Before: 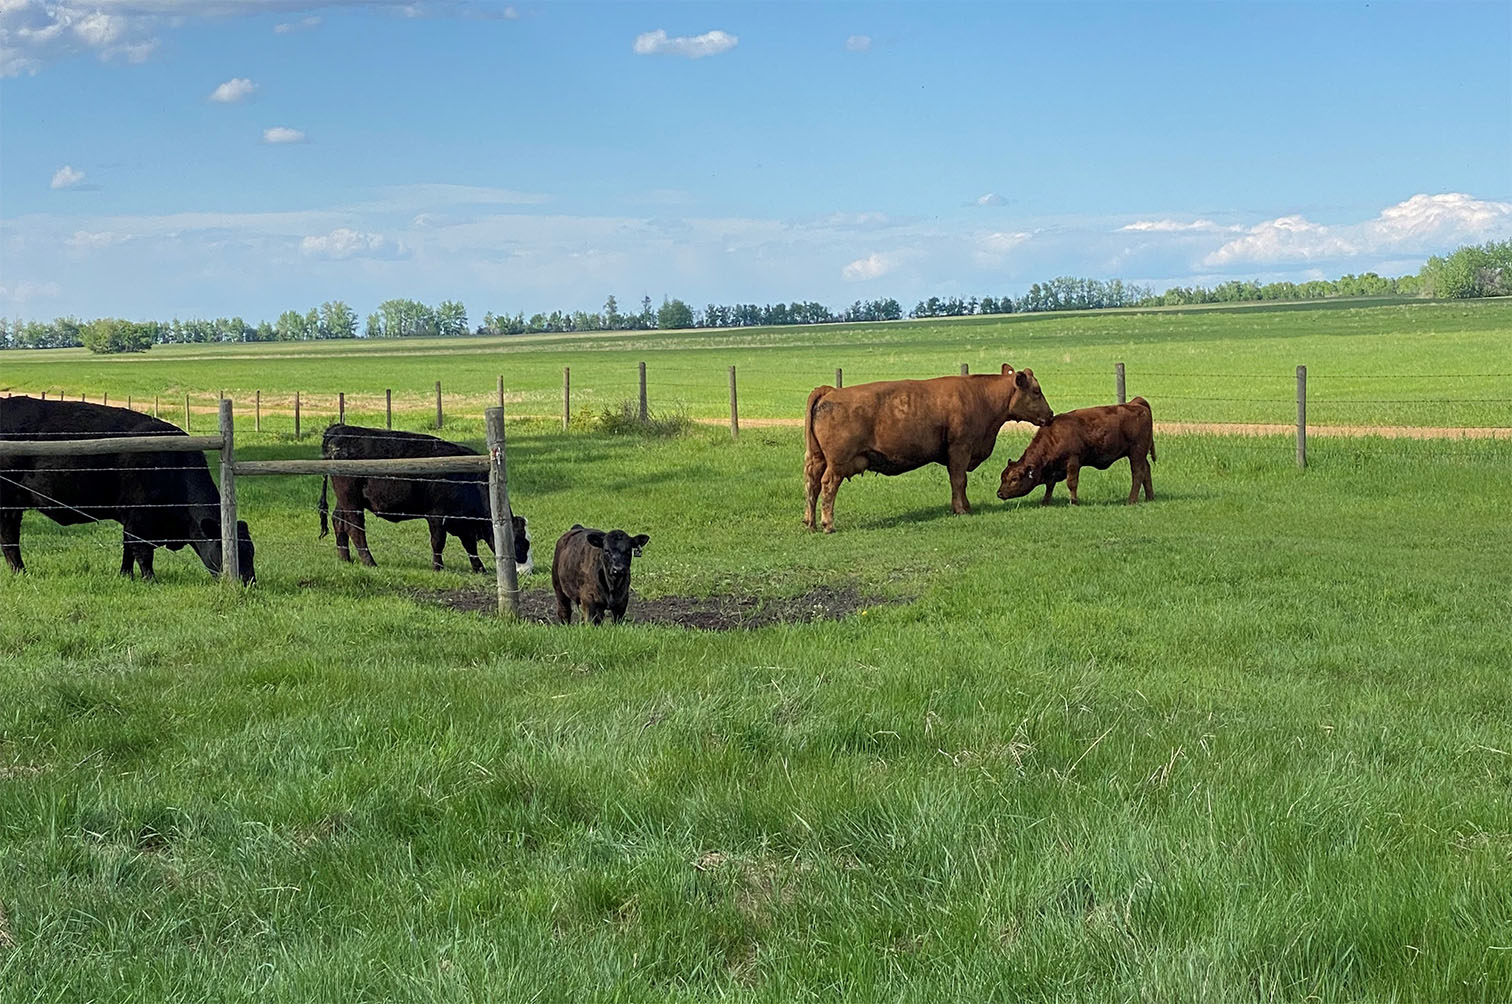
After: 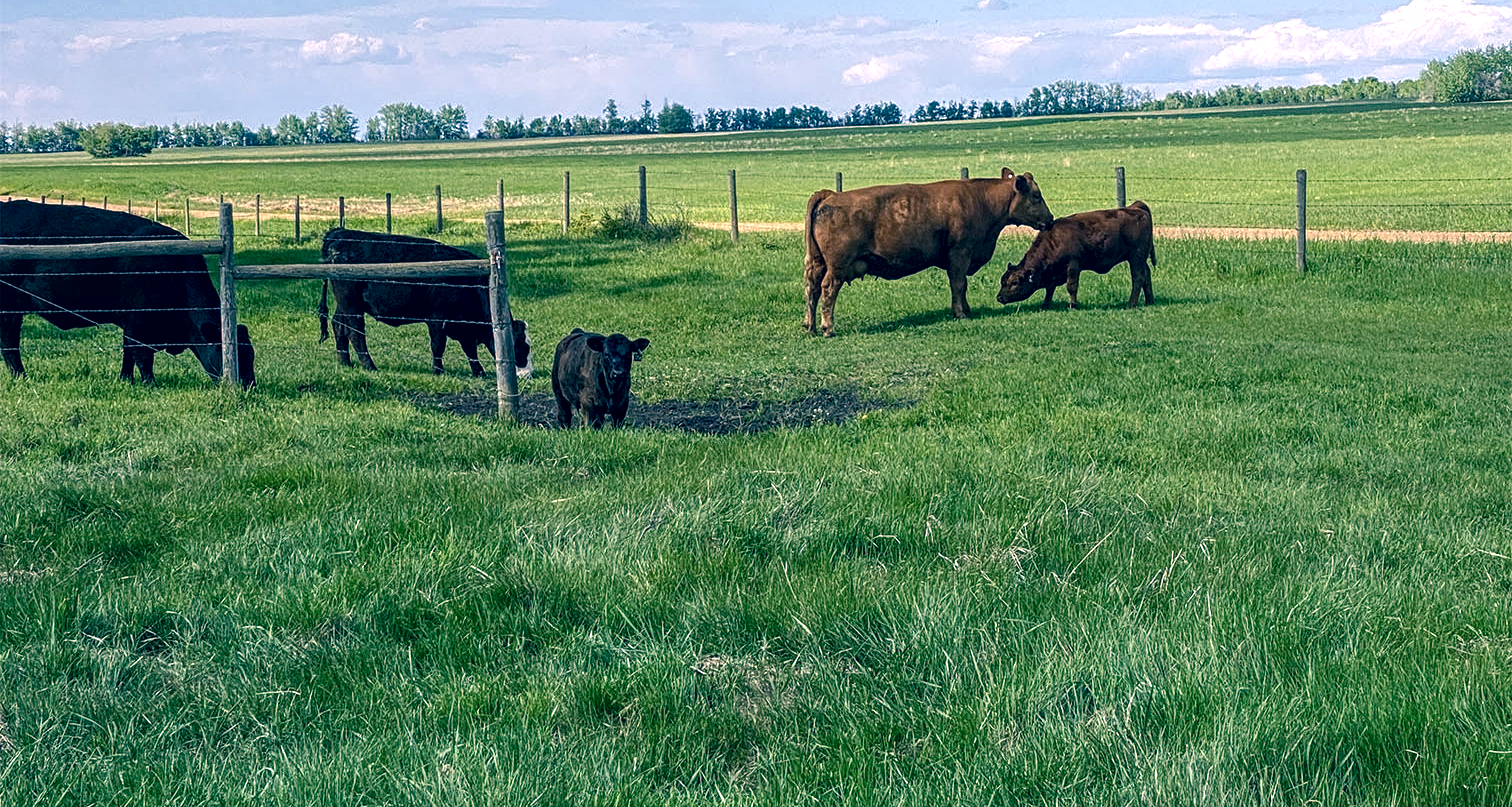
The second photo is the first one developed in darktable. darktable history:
crop and rotate: top 19.578%
color correction: highlights a* 14.11, highlights b* 5.67, shadows a* -6.14, shadows b* -15.64, saturation 0.87
local contrast: highlights 27%, detail 130%
color balance rgb: power › luminance -7.784%, power › chroma 2.259%, power › hue 220.13°, perceptual saturation grading › global saturation 20%, perceptual saturation grading › highlights -24.94%, perceptual saturation grading › shadows 49.249%, perceptual brilliance grading › global brilliance 14.773%, perceptual brilliance grading › shadows -34.873%
exposure: compensate exposure bias true, compensate highlight preservation false
